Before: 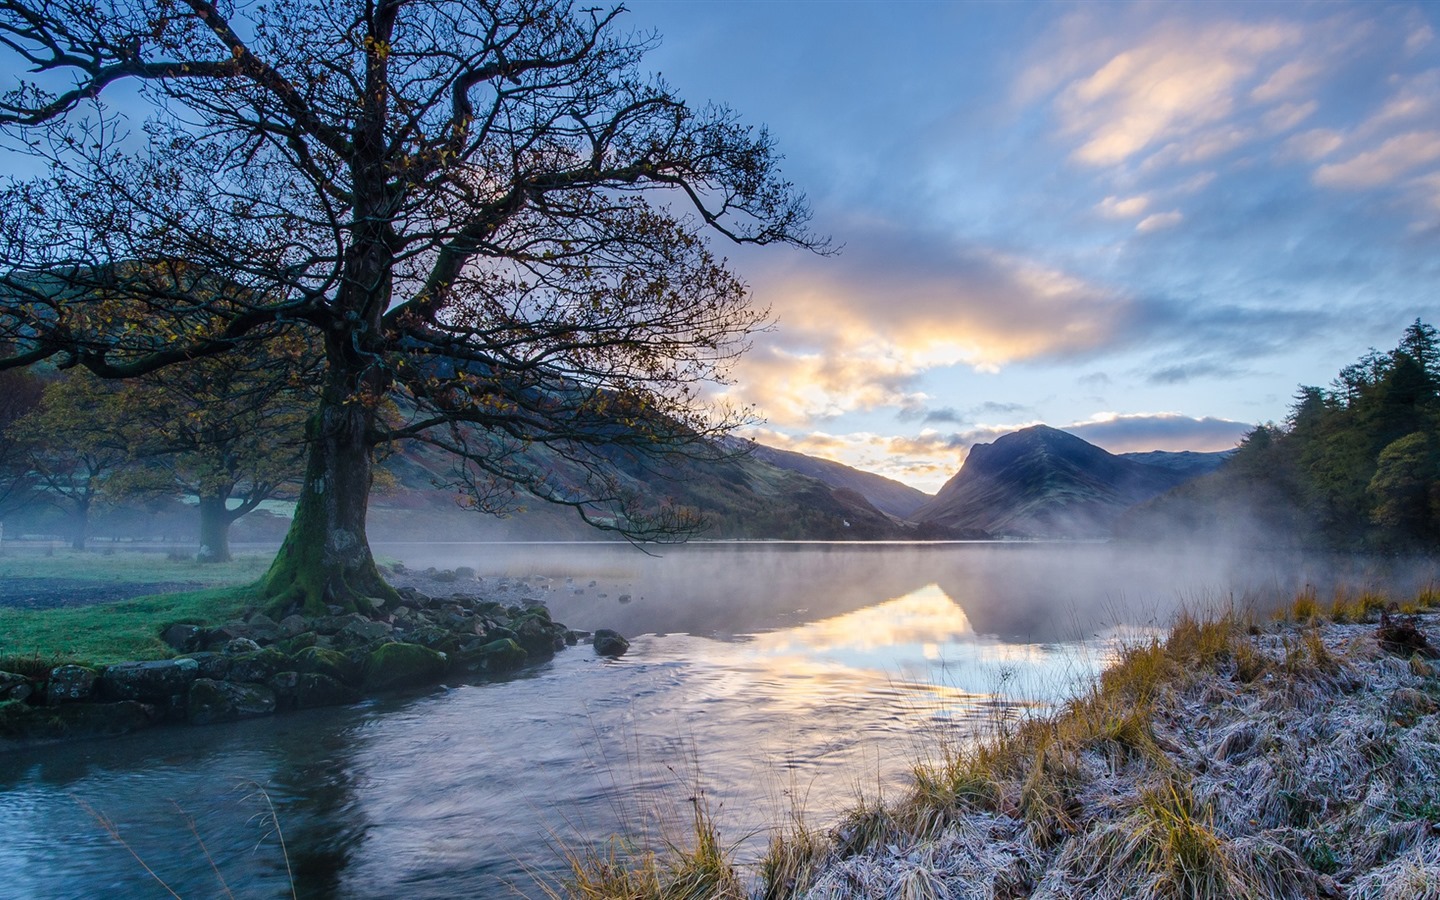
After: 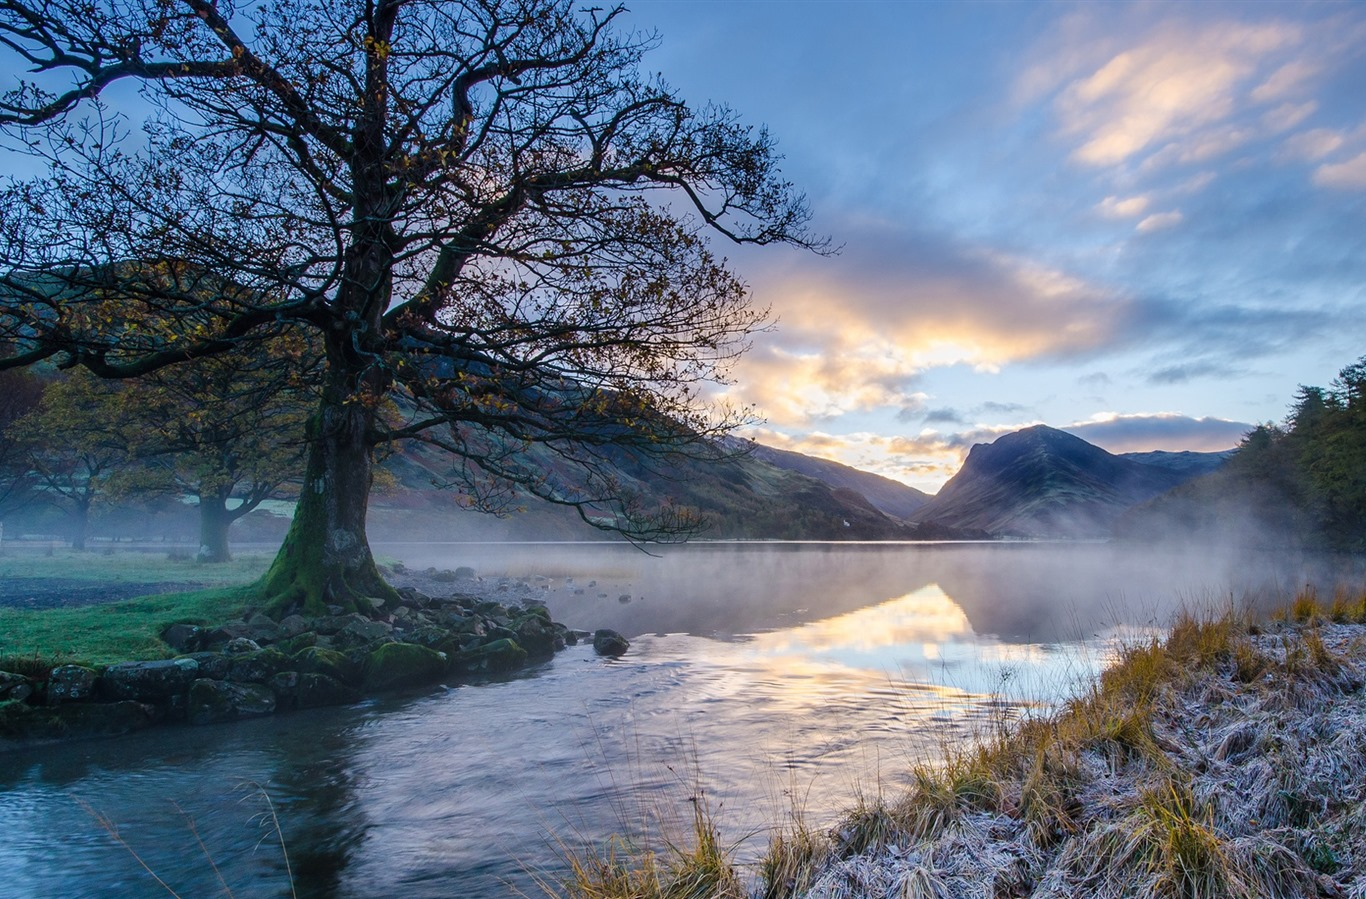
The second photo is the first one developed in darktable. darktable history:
crop and rotate: left 0%, right 5.139%
levels: mode automatic, levels [0.044, 0.475, 0.791]
